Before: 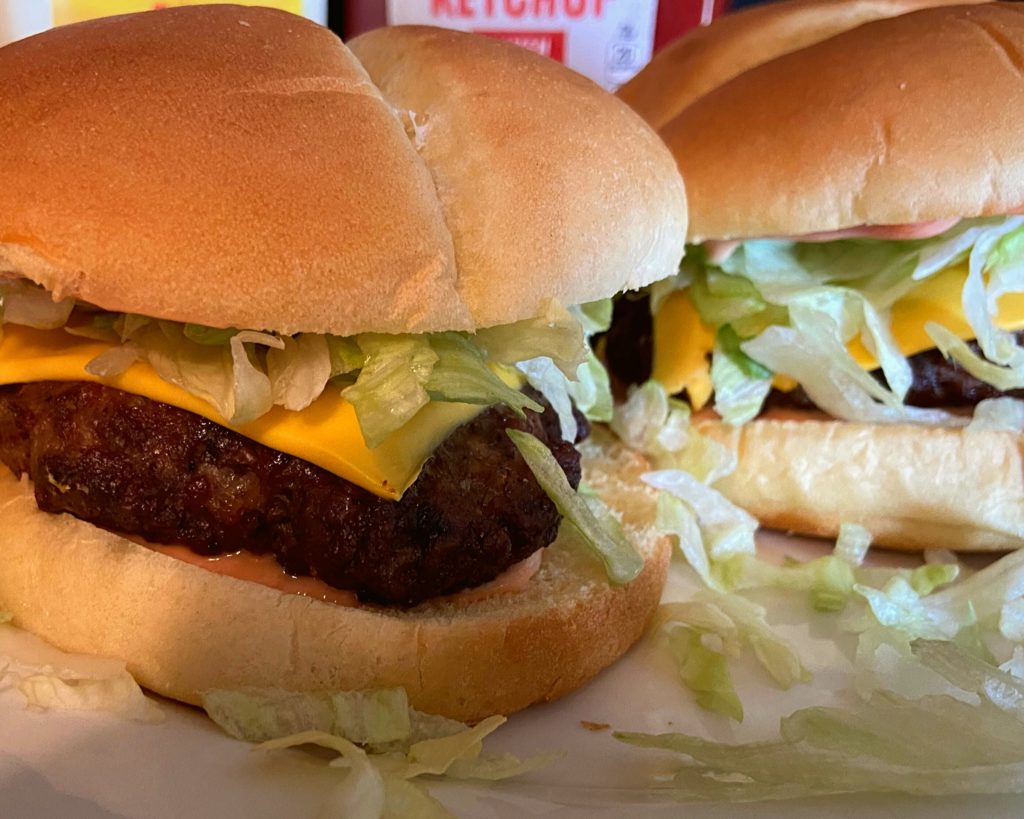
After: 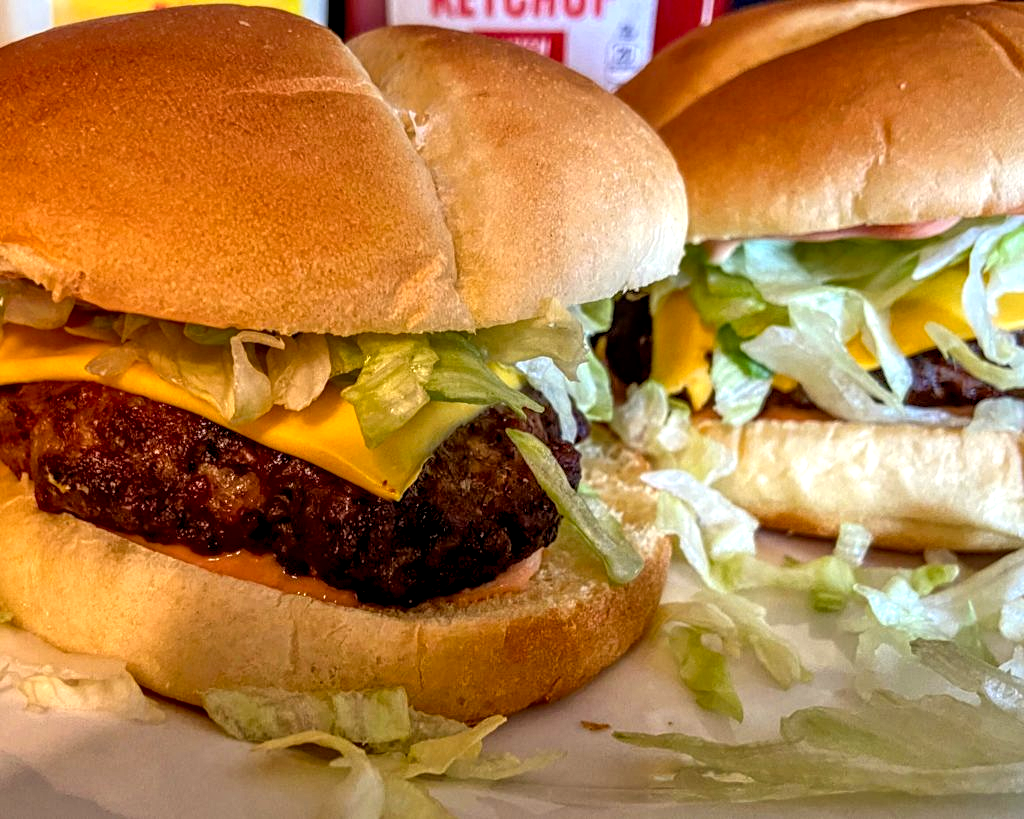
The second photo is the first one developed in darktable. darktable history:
color balance rgb: linear chroma grading › global chroma 14.736%, perceptual saturation grading › global saturation 0.828%
local contrast: highlights 1%, shadows 7%, detail 181%
tone equalizer: -7 EV 0.147 EV, -6 EV 0.591 EV, -5 EV 1.19 EV, -4 EV 1.36 EV, -3 EV 1.18 EV, -2 EV 0.6 EV, -1 EV 0.168 EV
color correction: highlights b* 3
